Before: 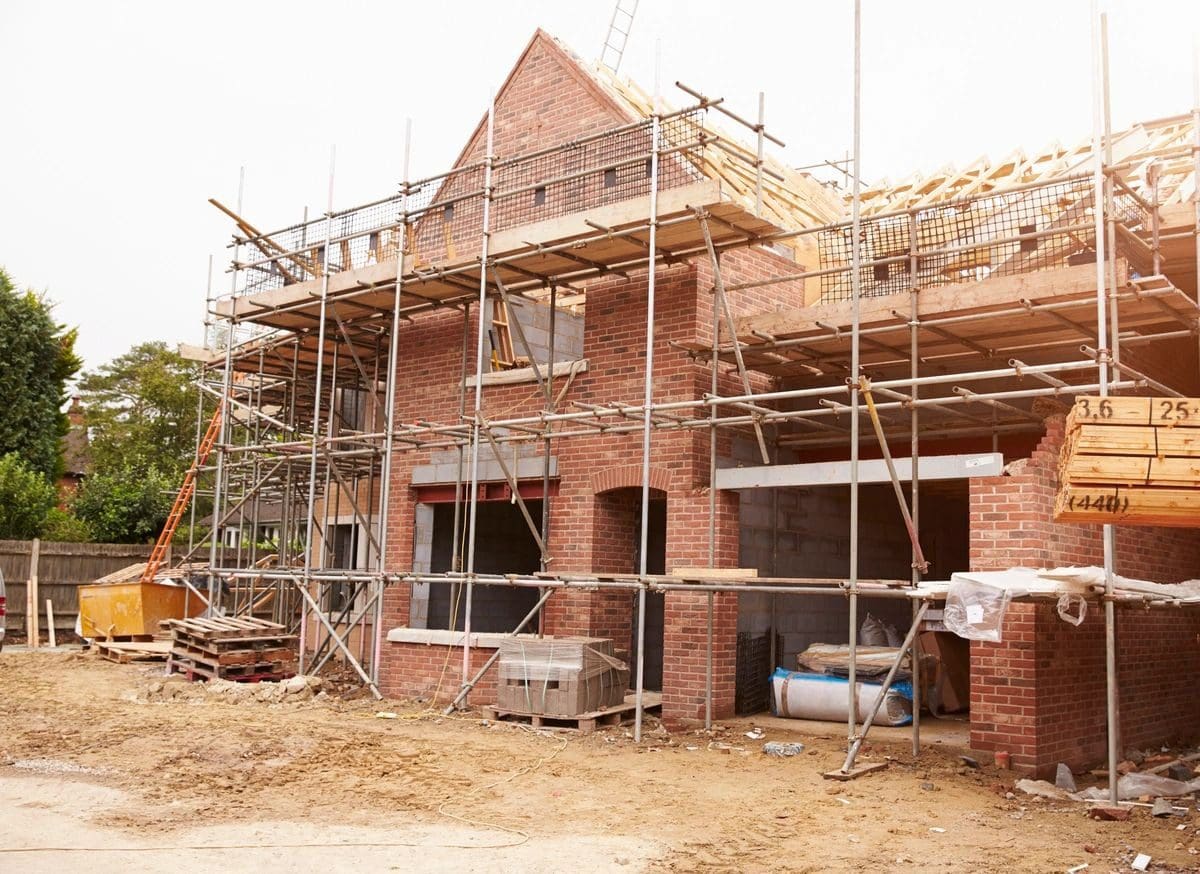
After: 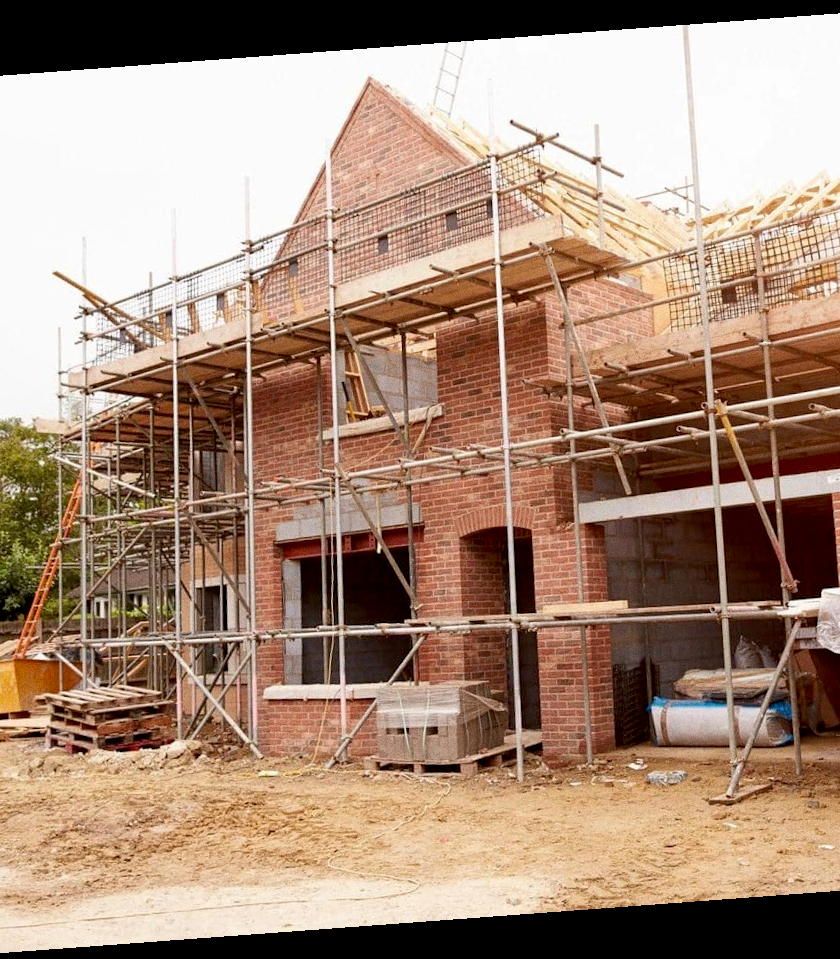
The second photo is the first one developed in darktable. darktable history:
crop and rotate: left 13.537%, right 19.796%
grain: coarseness 0.47 ISO
rotate and perspective: rotation -4.25°, automatic cropping off
exposure: black level correction 0.009, compensate highlight preservation false
